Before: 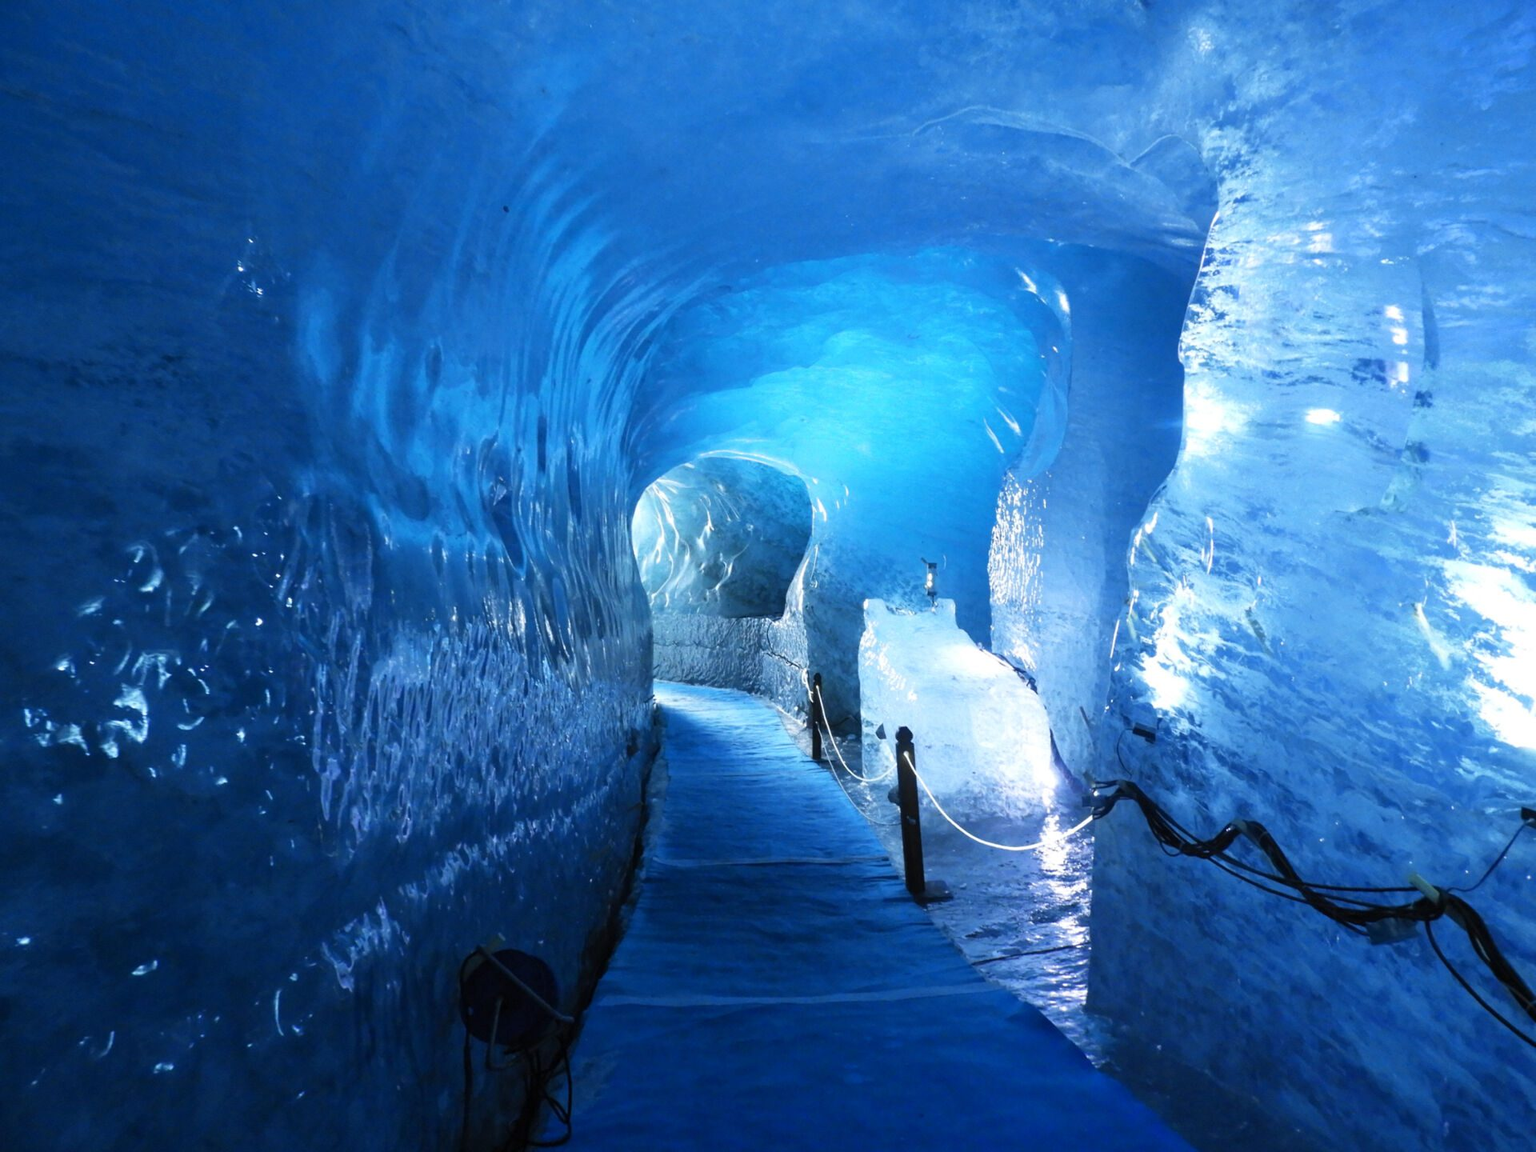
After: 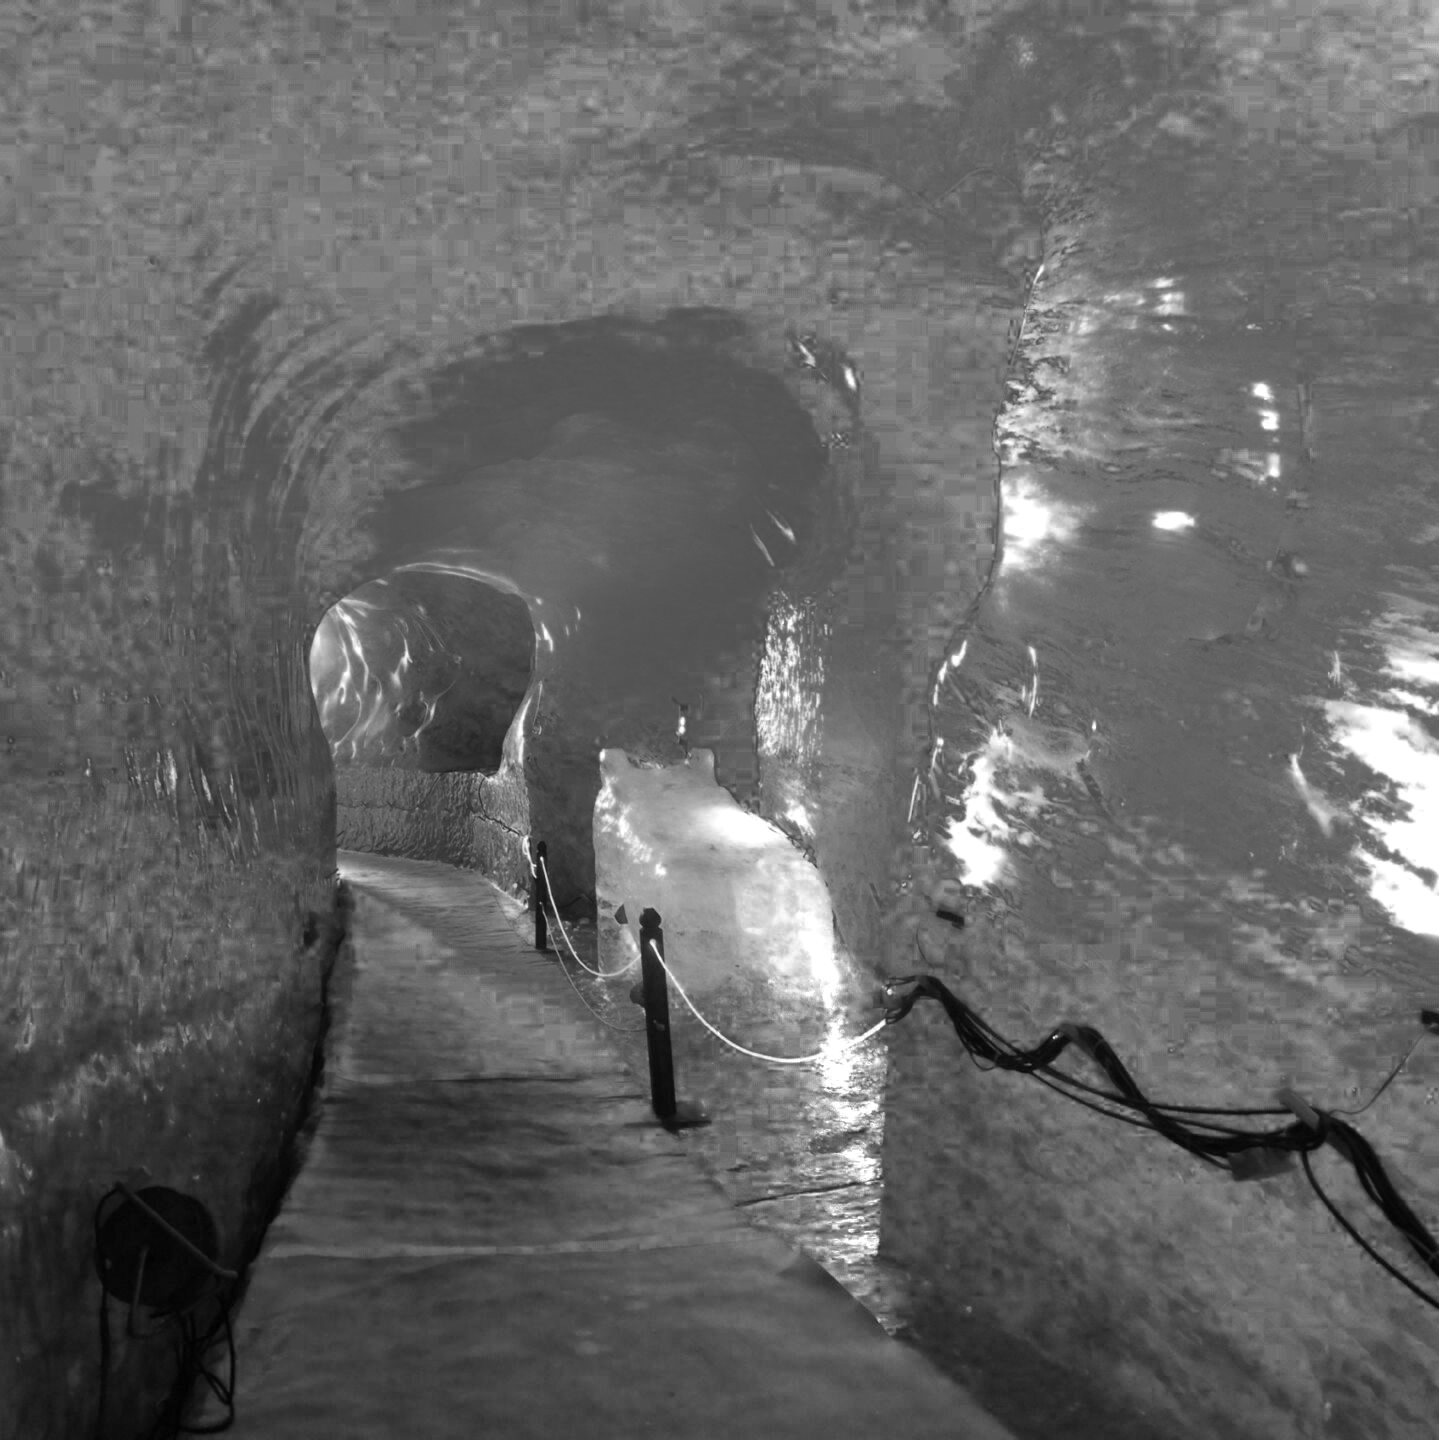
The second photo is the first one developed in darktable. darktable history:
crop and rotate: left 25.008%
color zones: curves: ch0 [(0.002, 0.589) (0.107, 0.484) (0.146, 0.249) (0.217, 0.352) (0.309, 0.525) (0.39, 0.404) (0.455, 0.169) (0.597, 0.055) (0.724, 0.212) (0.775, 0.691) (0.869, 0.571) (1, 0.587)]; ch1 [(0, 0) (0.143, 0) (0.286, 0) (0.429, 0) (0.571, 0) (0.714, 0) (0.857, 0)]
exposure: exposure 0.154 EV, compensate highlight preservation false
